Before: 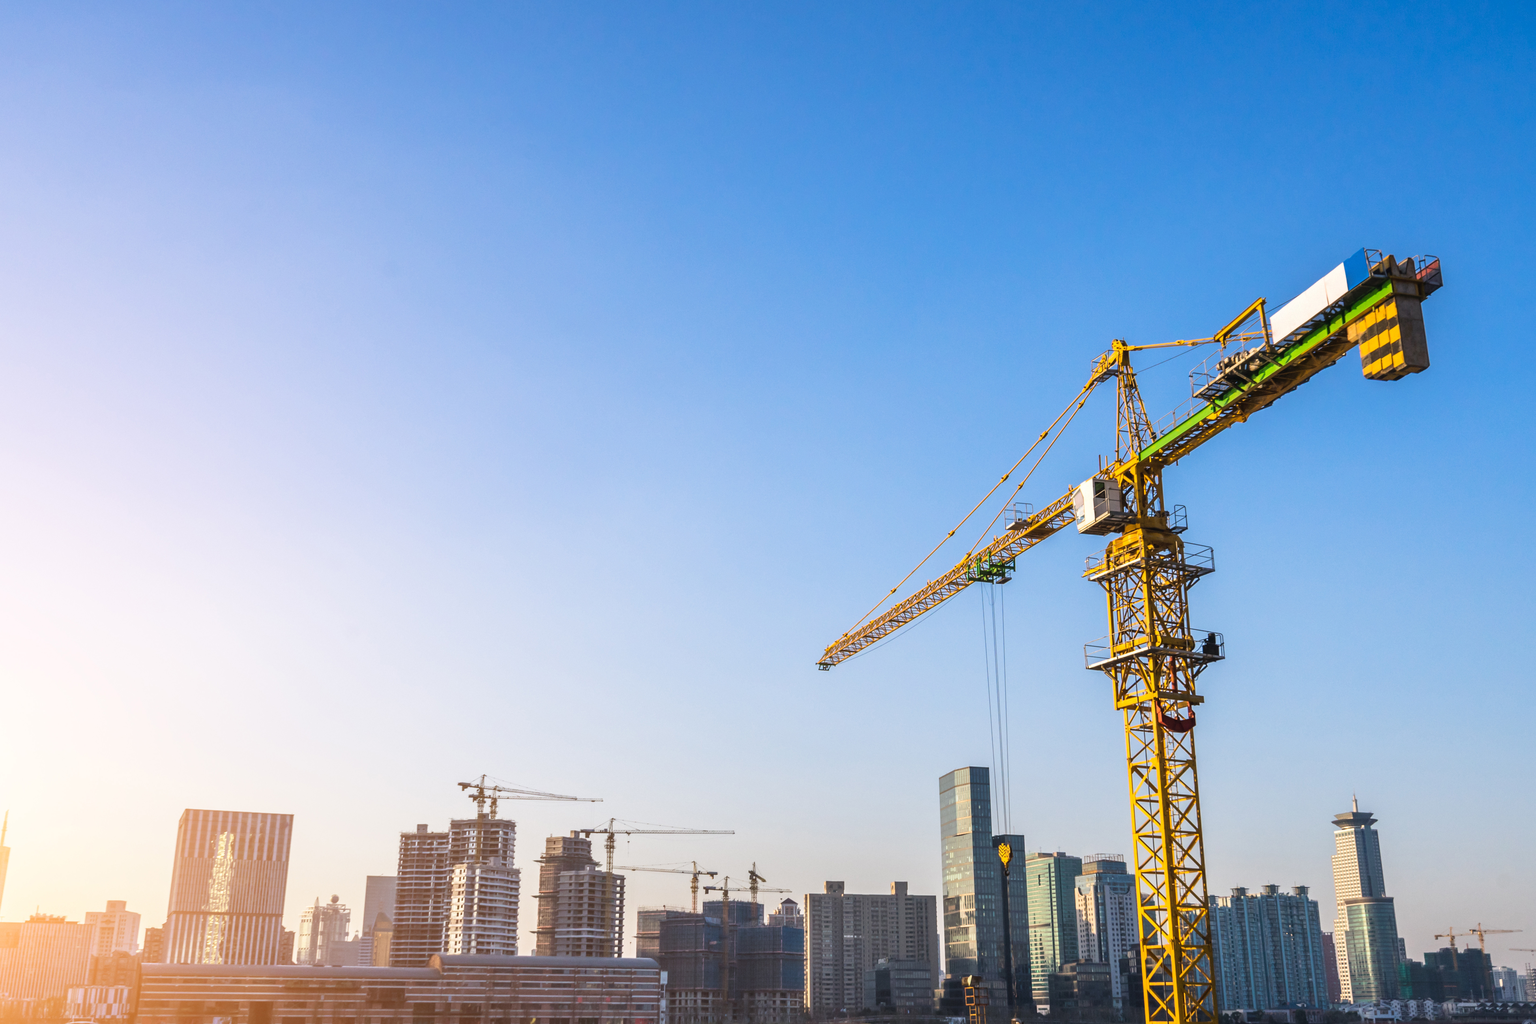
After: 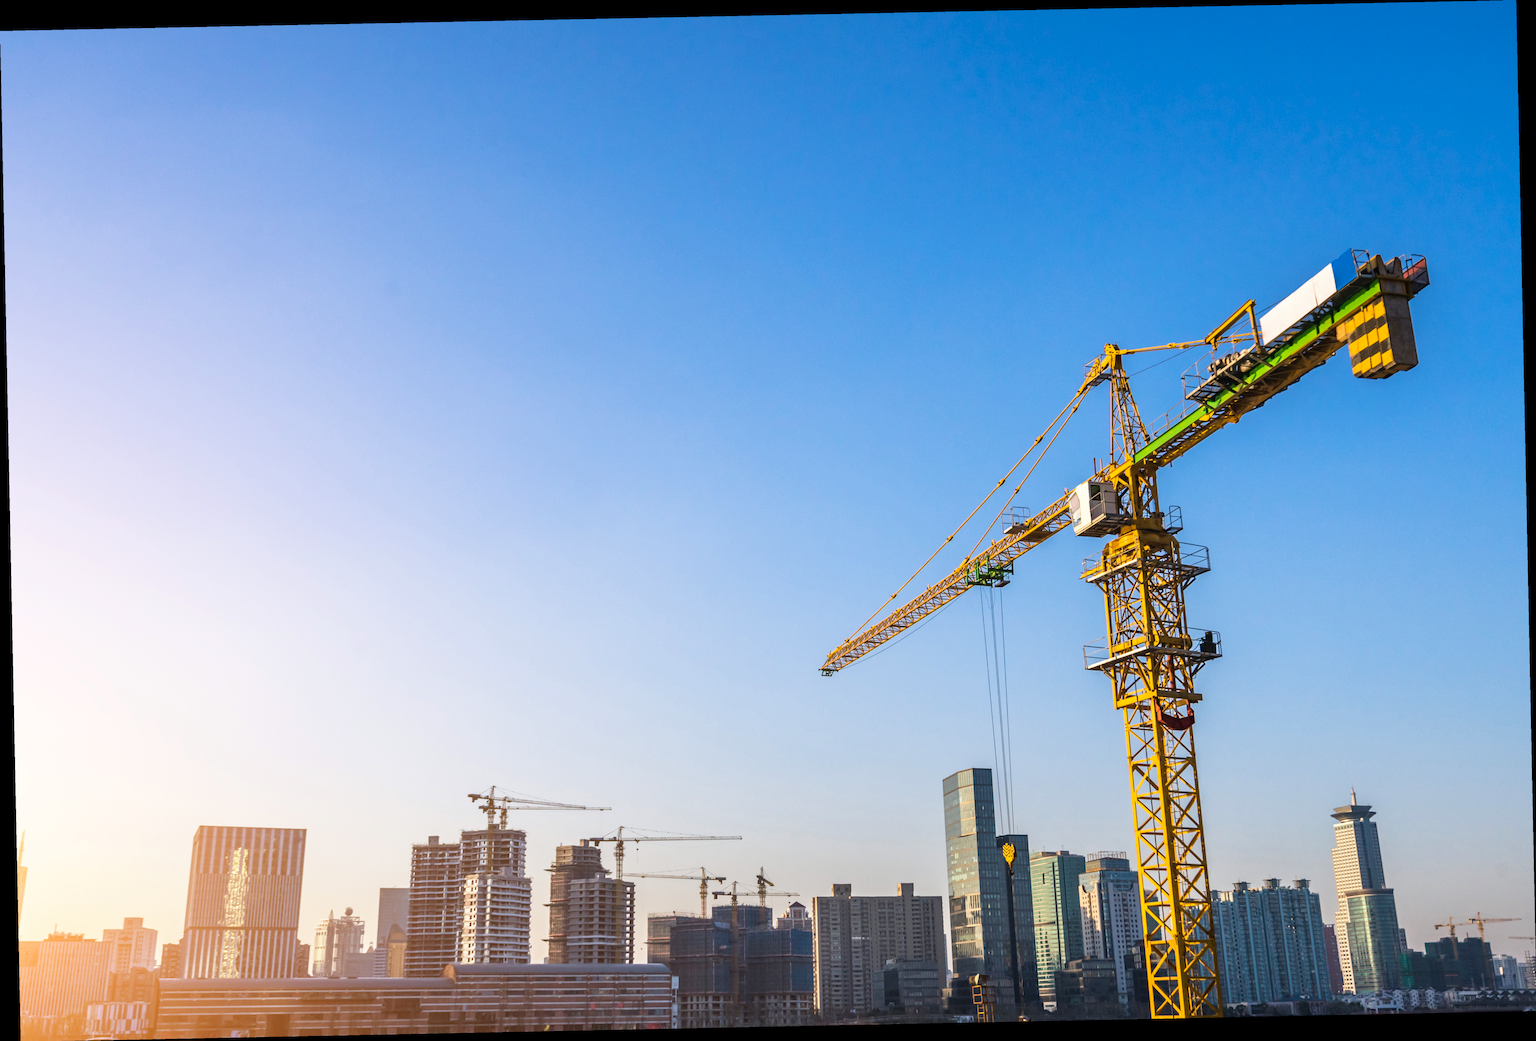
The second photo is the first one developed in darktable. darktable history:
color correction: highlights a* -0.182, highlights b* -0.124
haze removal: compatibility mode true, adaptive false
rotate and perspective: rotation -1.17°, automatic cropping off
